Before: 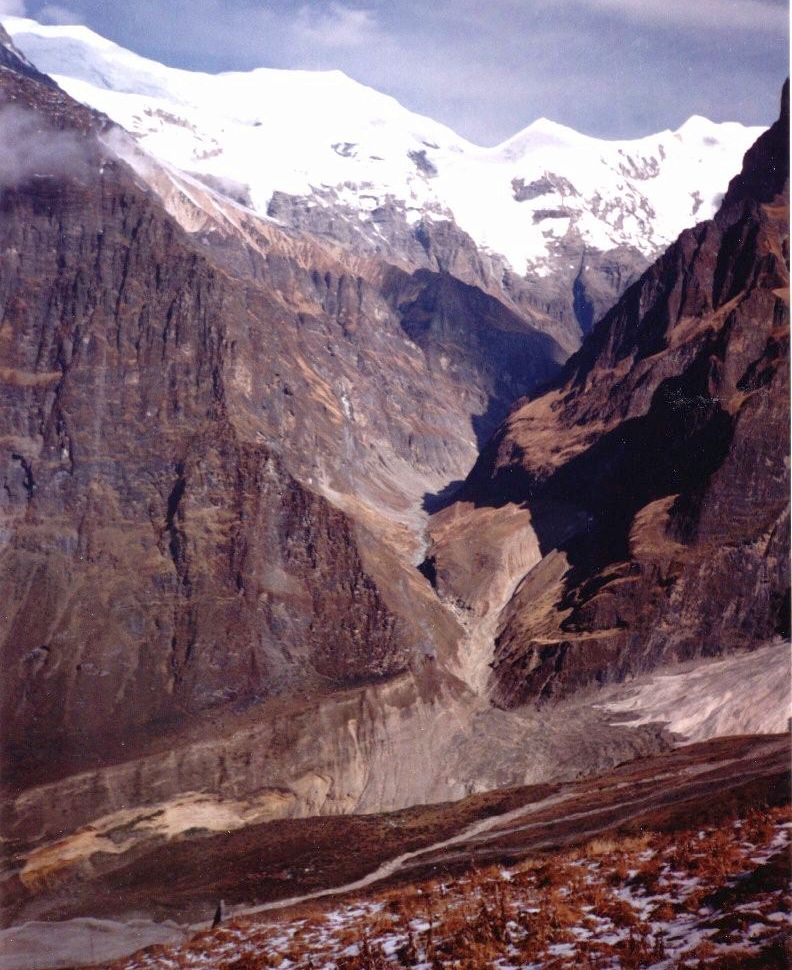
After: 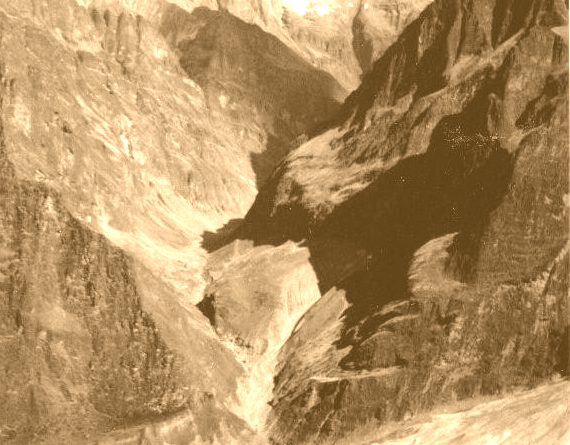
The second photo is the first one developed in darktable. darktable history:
colorize: hue 28.8°, source mix 100%
crop and rotate: left 27.938%, top 27.046%, bottom 27.046%
